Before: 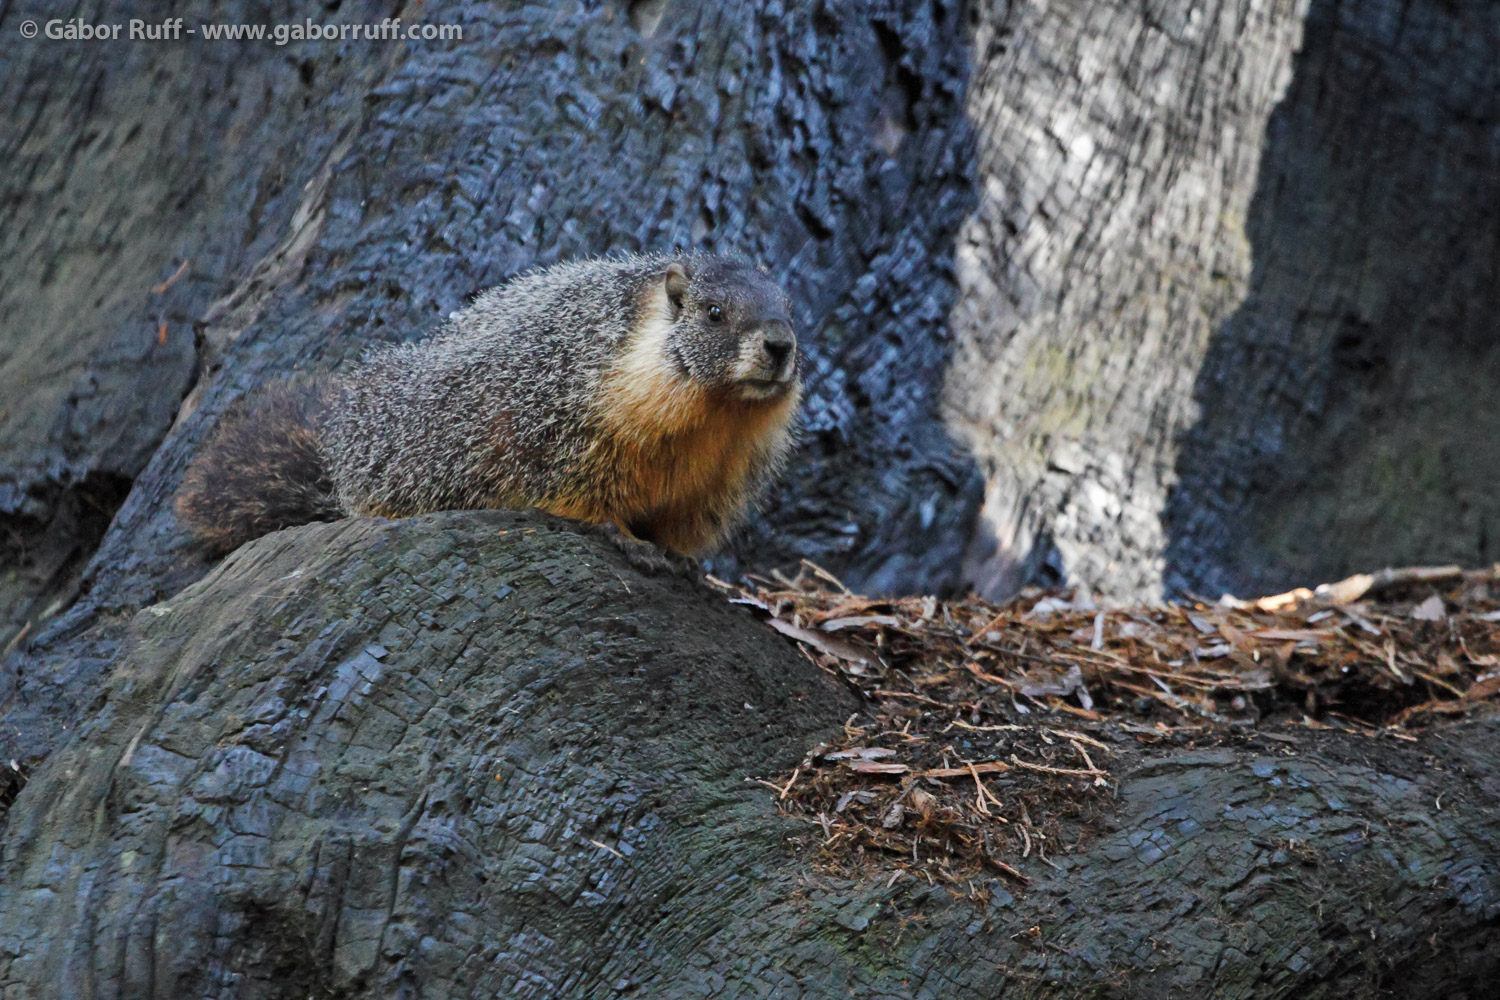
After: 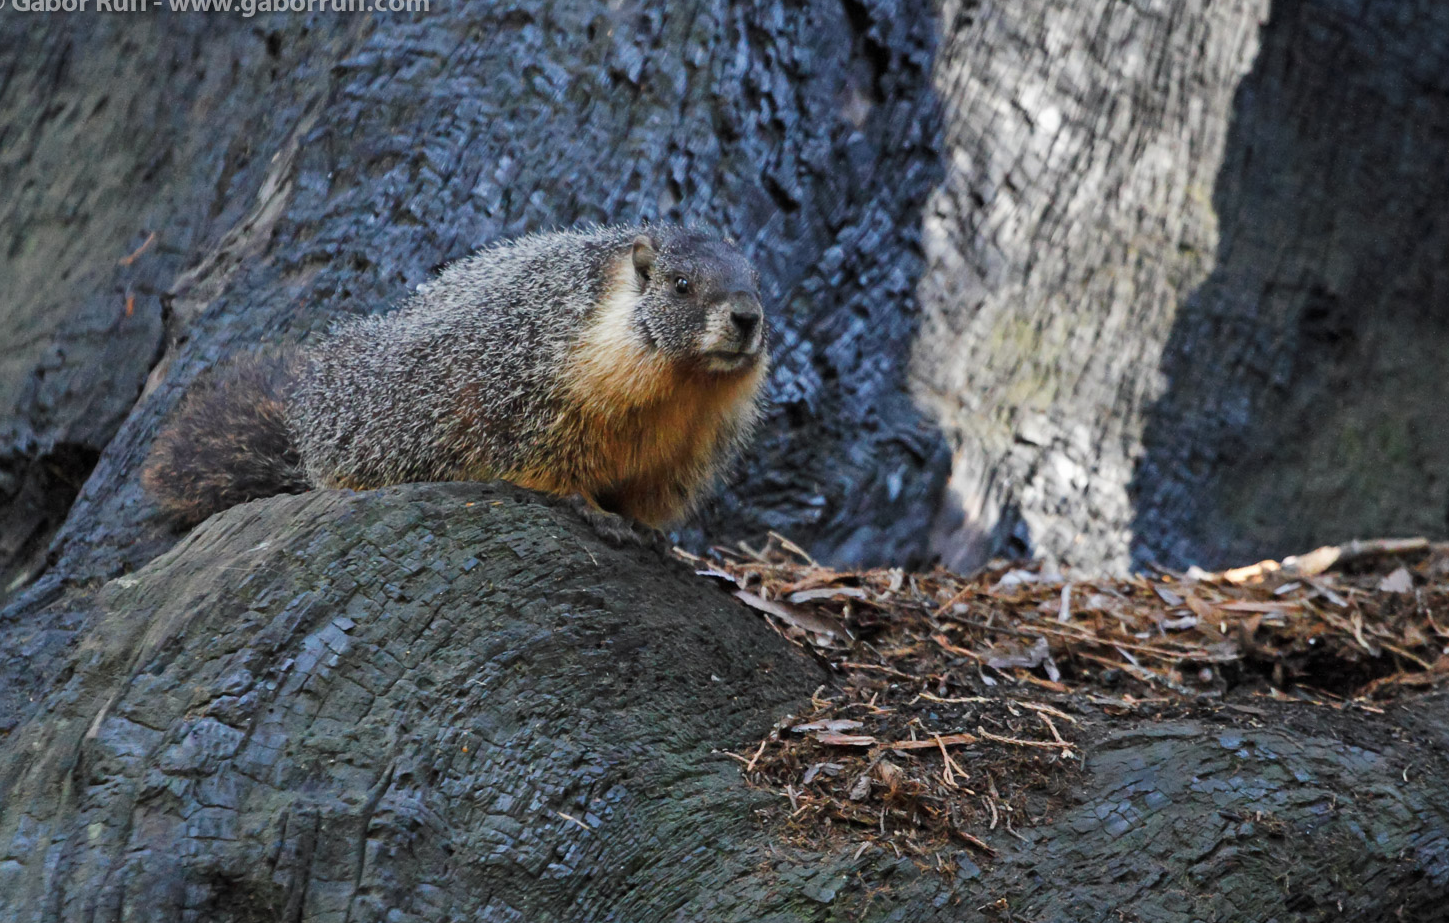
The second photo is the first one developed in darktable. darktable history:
crop: left 2.241%, top 2.8%, right 1.103%, bottom 4.882%
